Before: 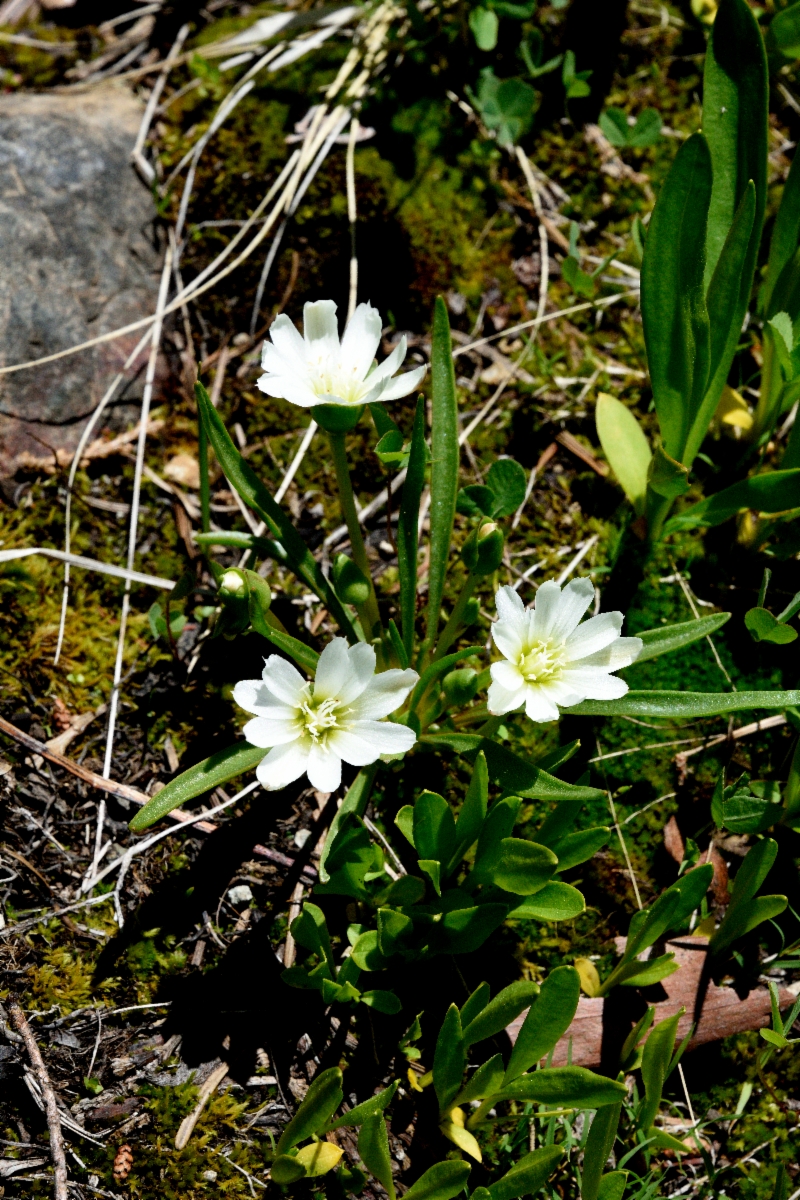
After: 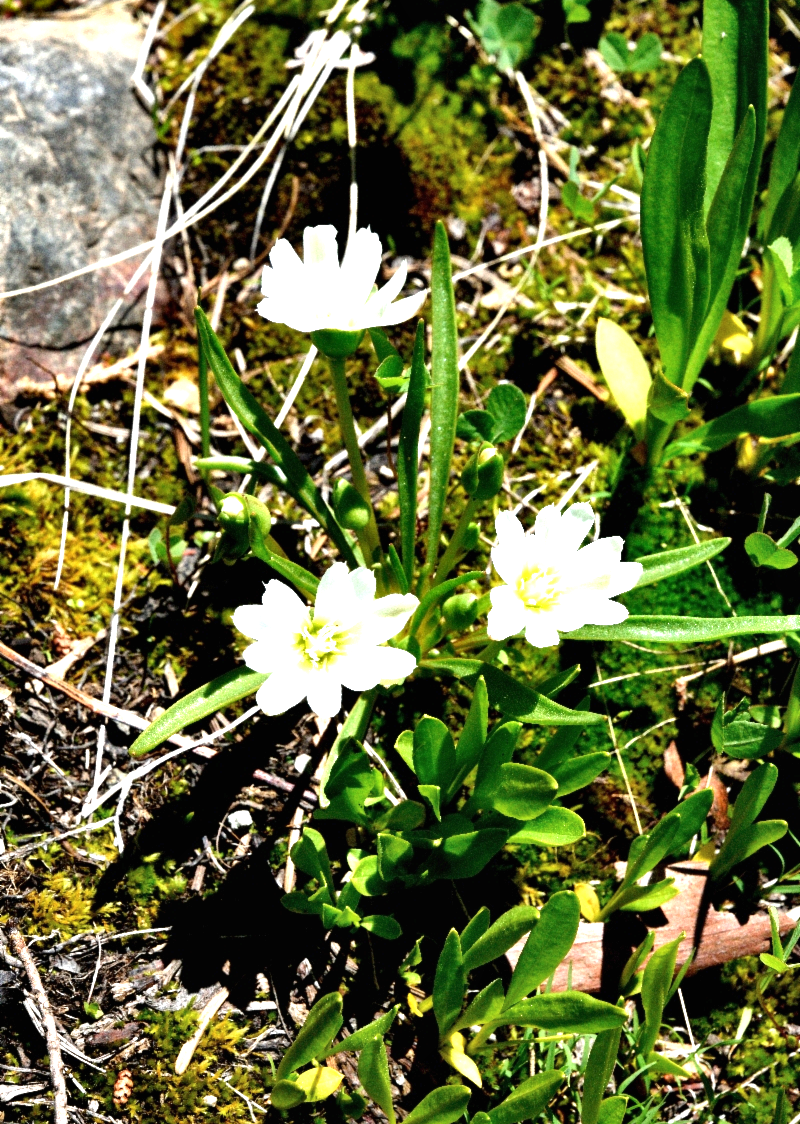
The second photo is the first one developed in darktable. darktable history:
color zones: curves: ch0 [(0, 0.5) (0.143, 0.5) (0.286, 0.5) (0.429, 0.5) (0.571, 0.5) (0.714, 0.476) (0.857, 0.5) (1, 0.5)]; ch2 [(0, 0.5) (0.143, 0.5) (0.286, 0.5) (0.429, 0.5) (0.571, 0.5) (0.714, 0.487) (0.857, 0.5) (1, 0.5)]
crop and rotate: top 6.305%
color correction: highlights b* 0.005, saturation 0.975
exposure: black level correction 0, exposure 1.496 EV, compensate exposure bias true, compensate highlight preservation false
shadows and highlights: low approximation 0.01, soften with gaussian
